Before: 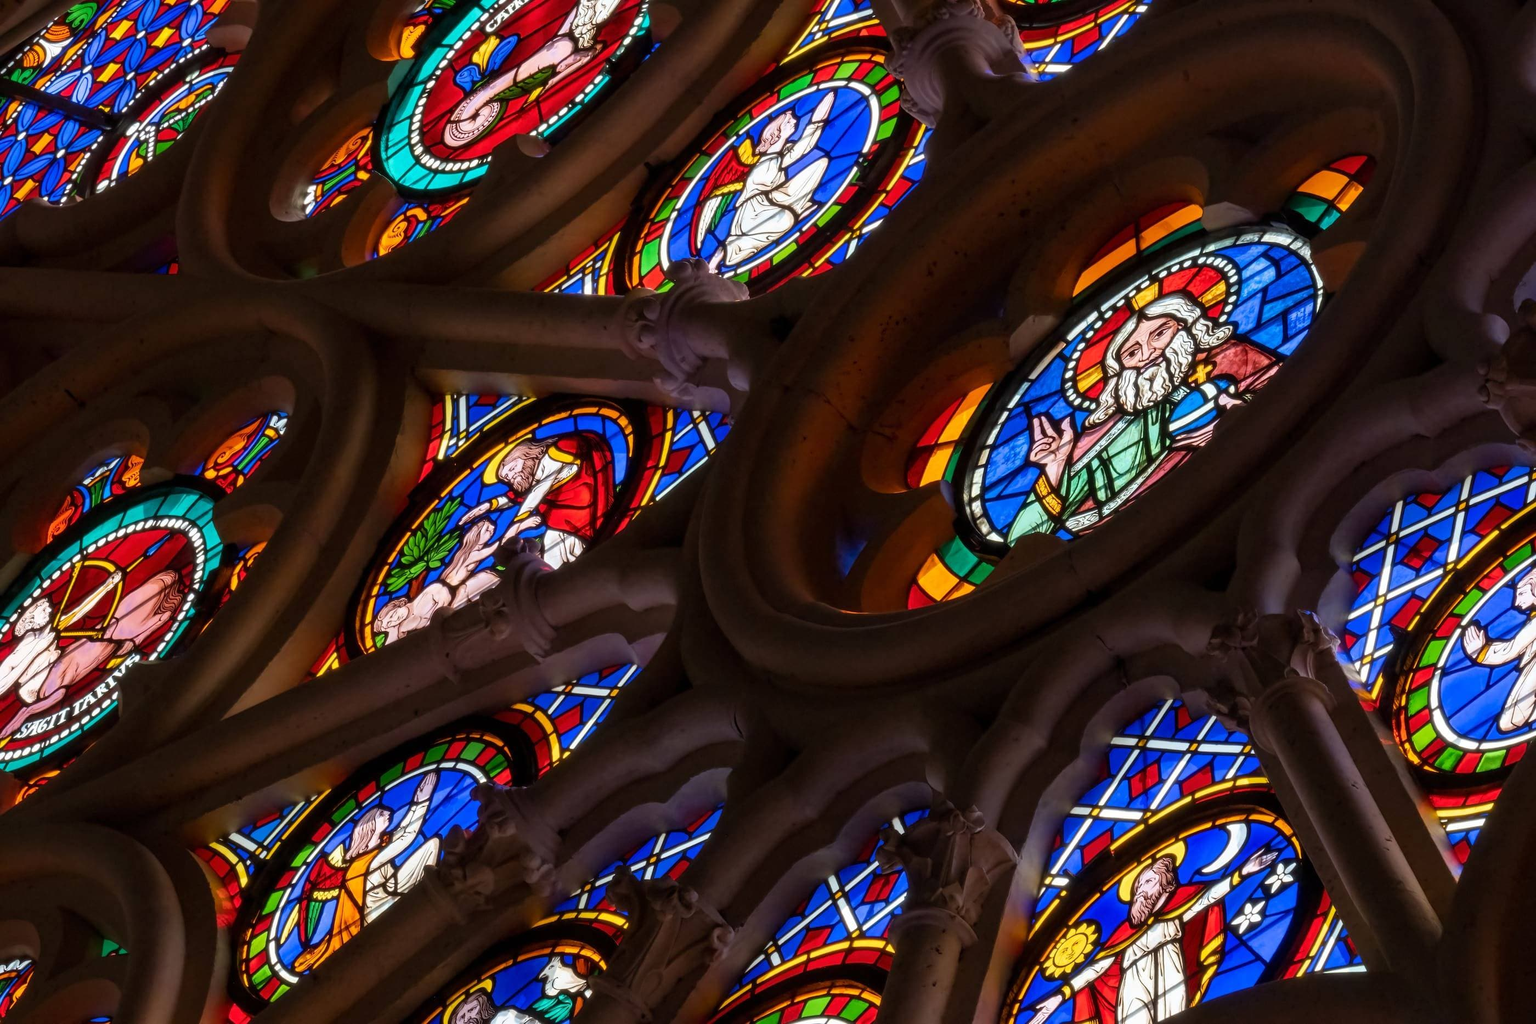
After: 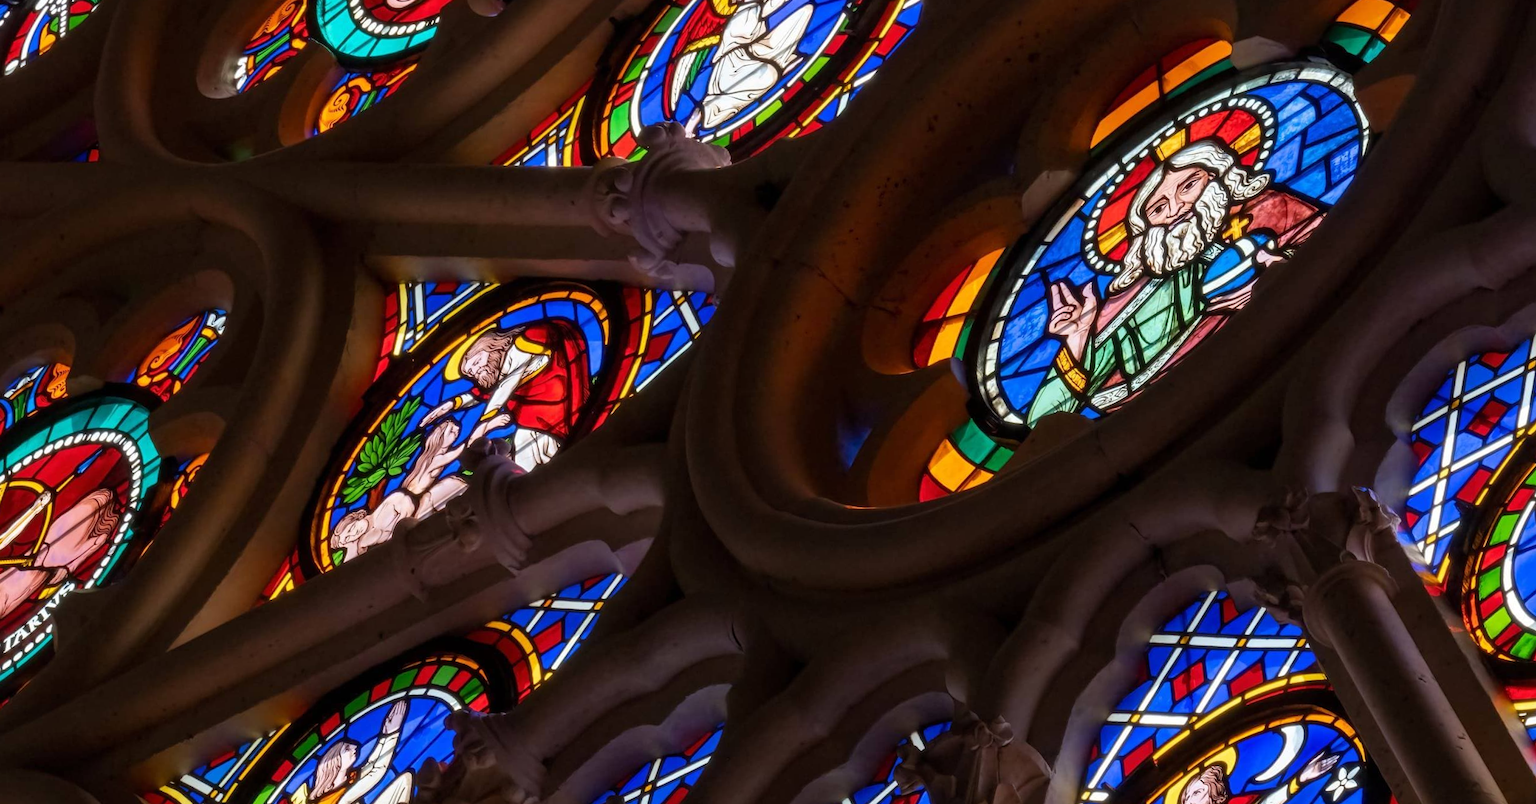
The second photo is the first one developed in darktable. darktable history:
crop and rotate: left 2.991%, top 13.302%, right 1.981%, bottom 12.636%
rotate and perspective: rotation -2.12°, lens shift (vertical) 0.009, lens shift (horizontal) -0.008, automatic cropping original format, crop left 0.036, crop right 0.964, crop top 0.05, crop bottom 0.959
rgb levels: preserve colors max RGB
